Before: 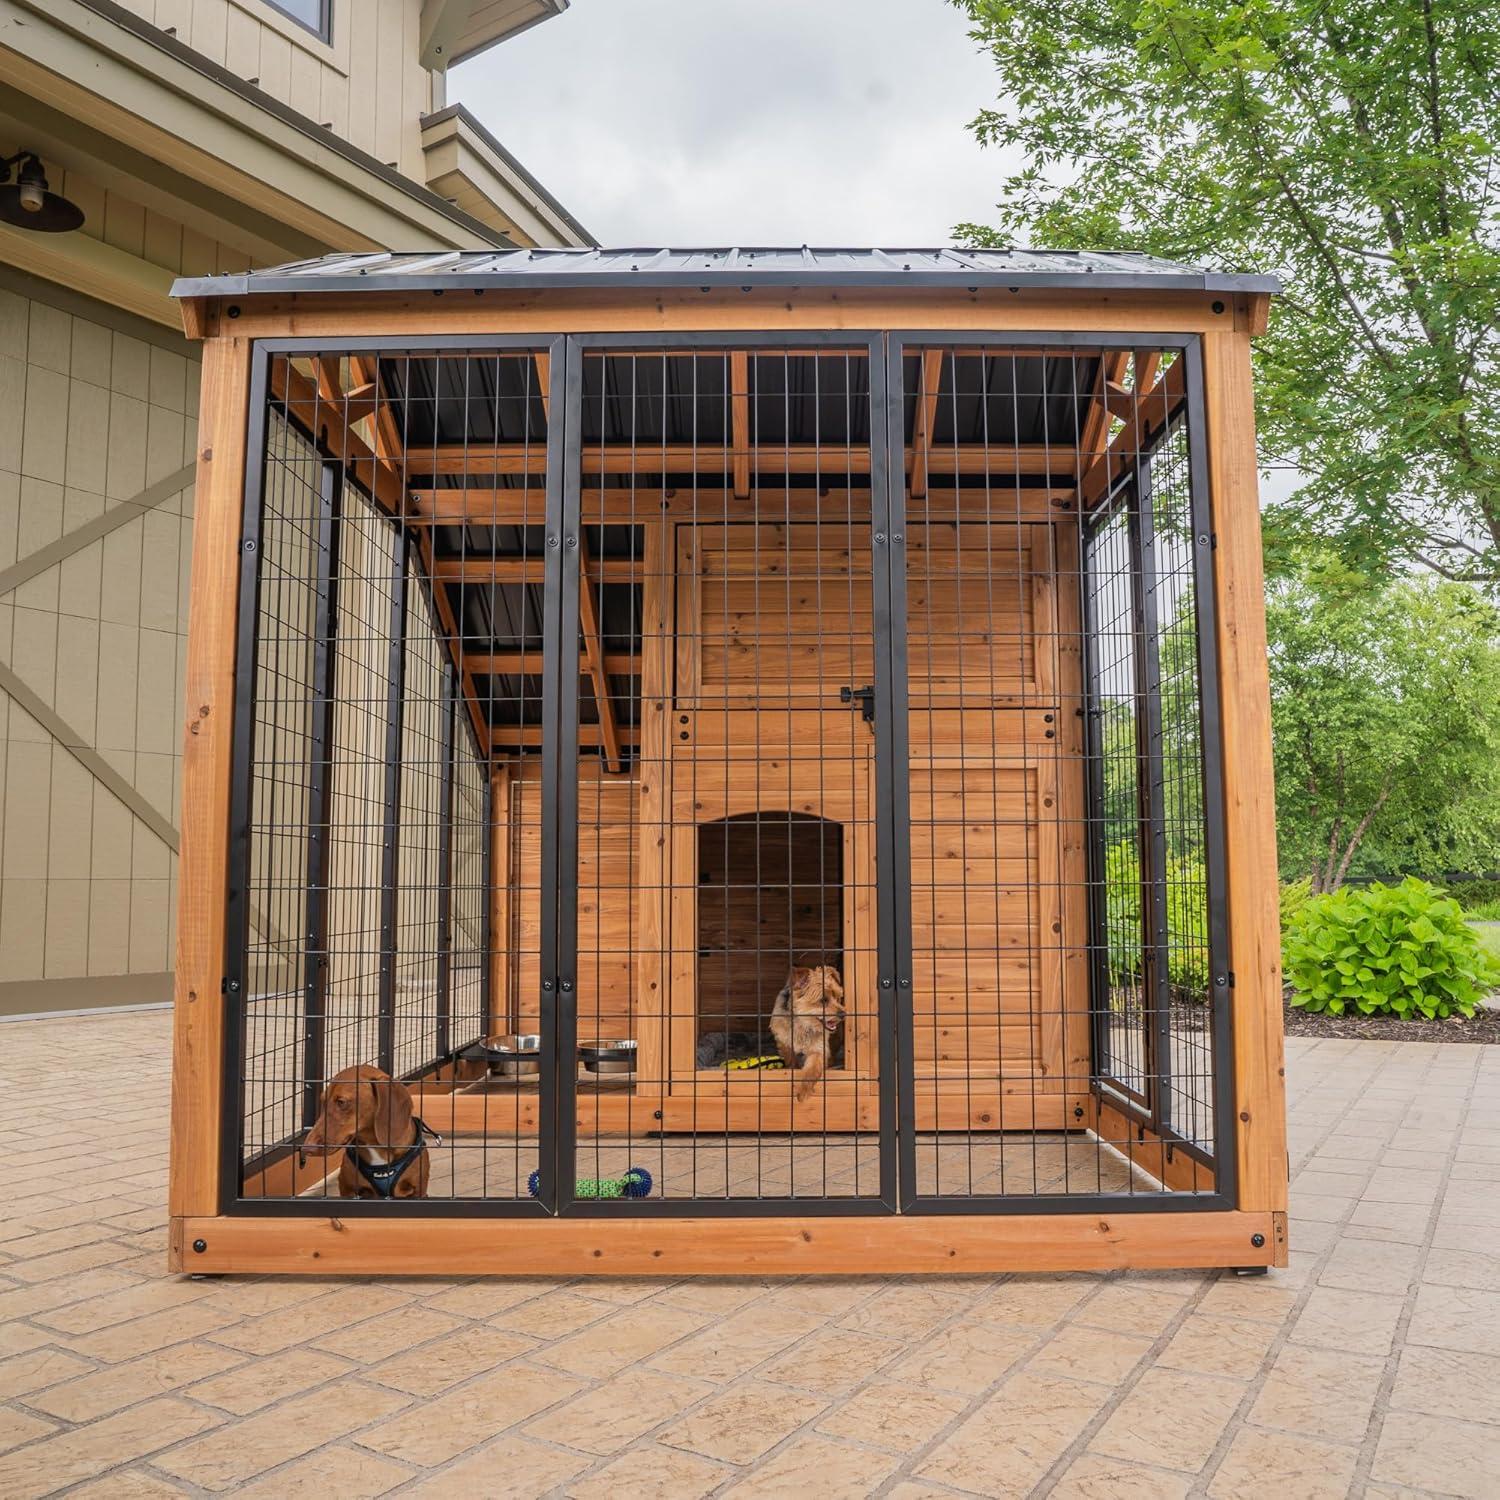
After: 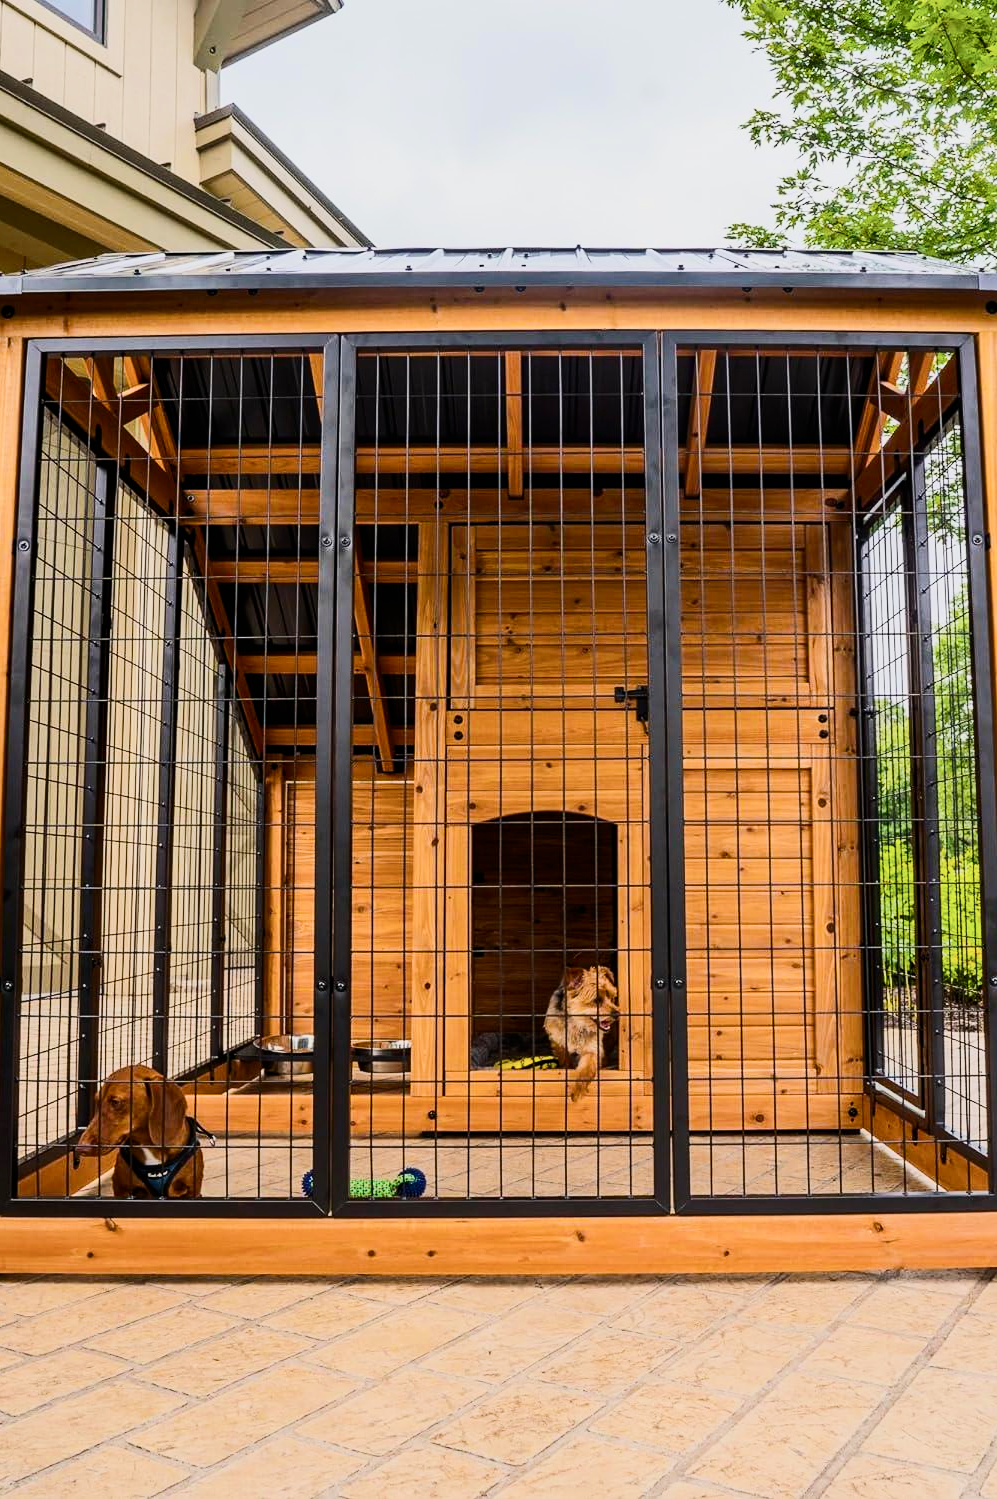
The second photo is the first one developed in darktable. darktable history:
color balance rgb: linear chroma grading › global chroma 15.543%, perceptual saturation grading › global saturation 19.644%, global vibrance 20%
contrast brightness saturation: contrast 0.375, brightness 0.106
filmic rgb: black relative exposure -7.1 EV, white relative exposure 5.35 EV, hardness 3.03, enable highlight reconstruction true
crop and rotate: left 15.112%, right 18.361%
